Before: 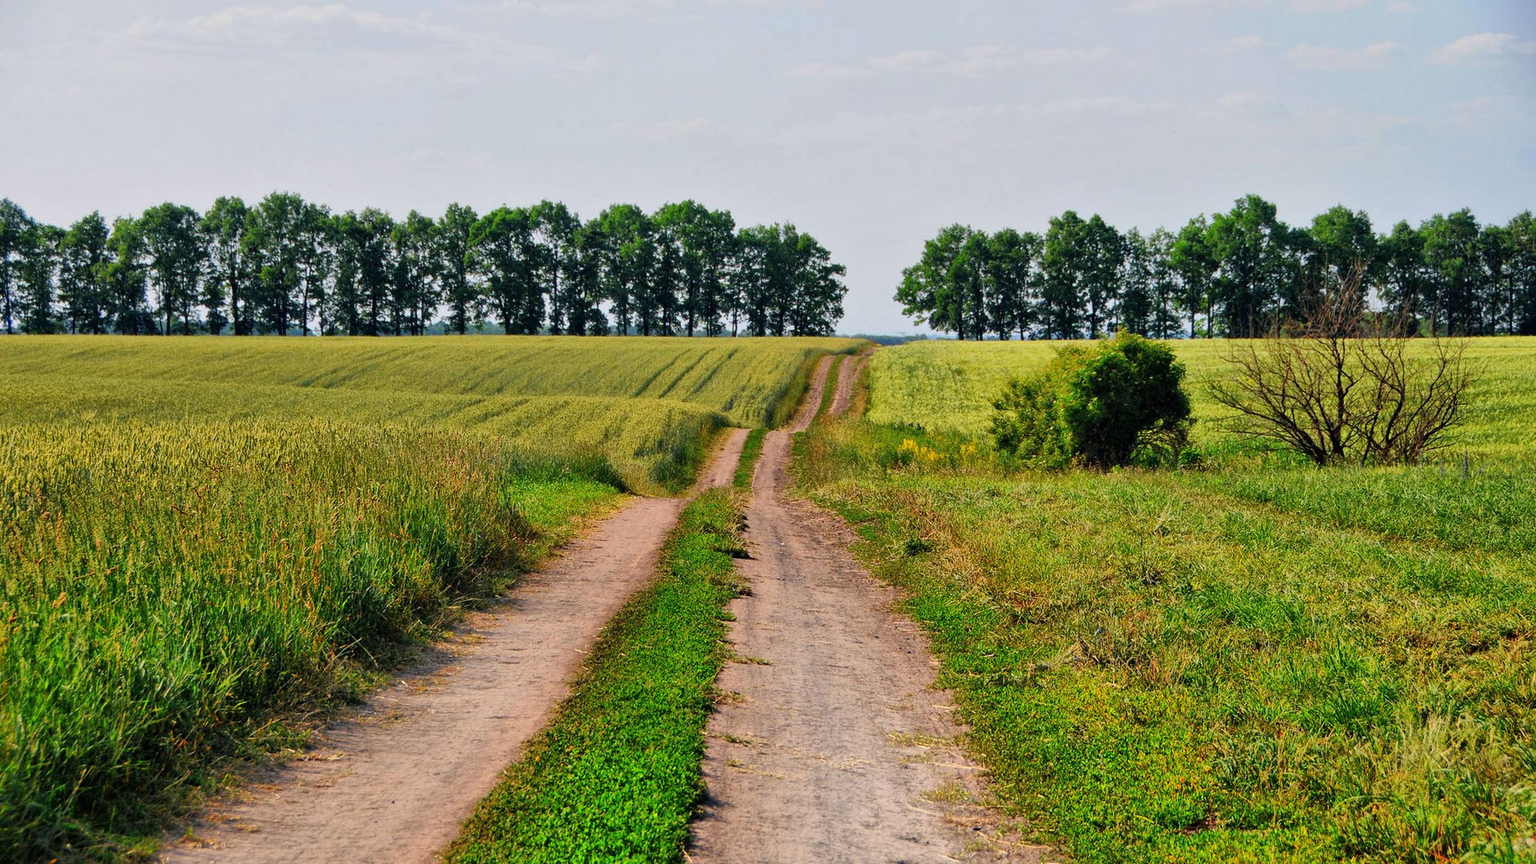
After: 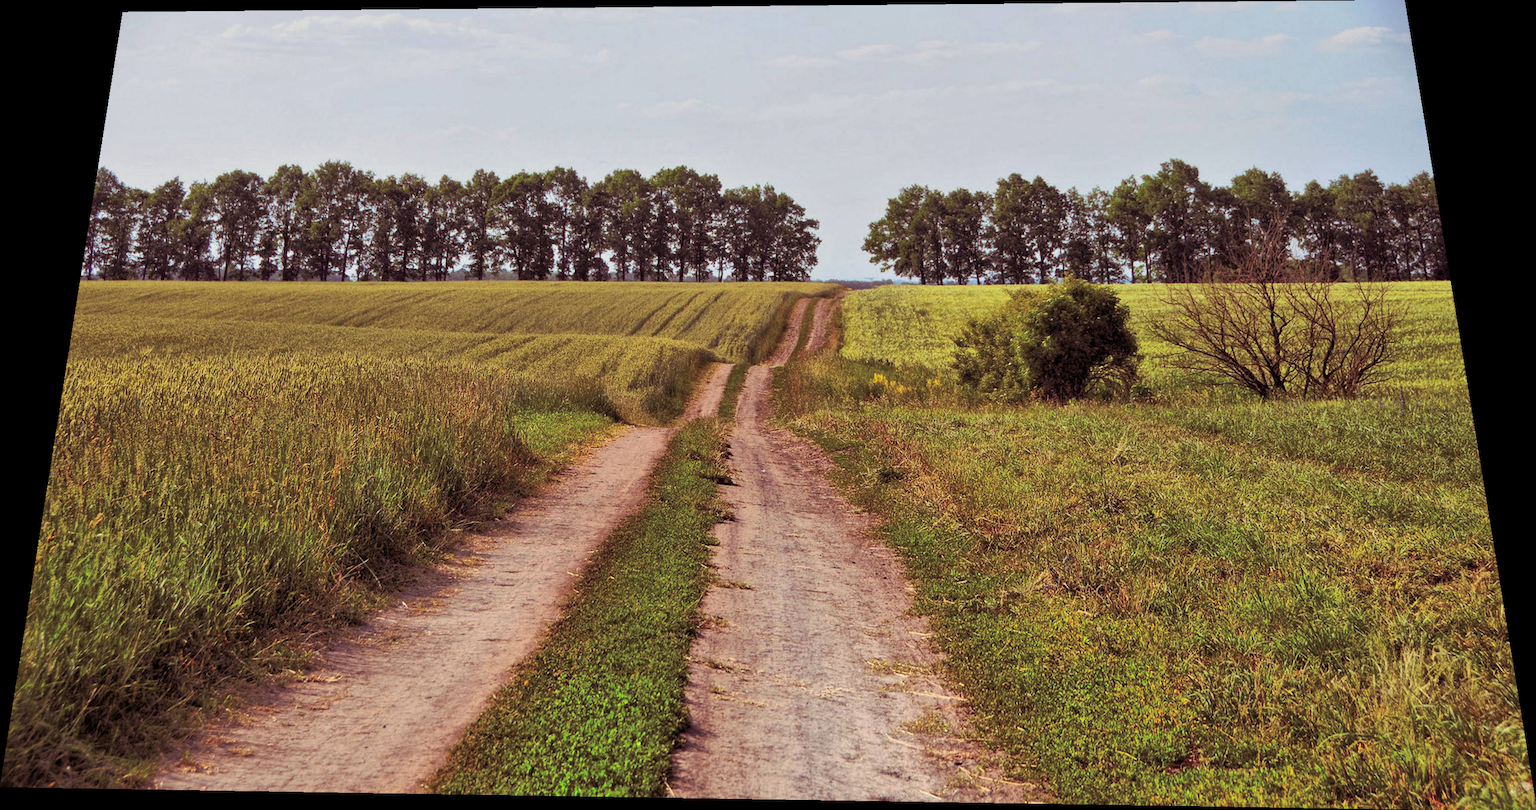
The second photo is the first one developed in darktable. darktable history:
local contrast: highlights 100%, shadows 100%, detail 120%, midtone range 0.2
split-toning: on, module defaults
rgb curve: curves: ch0 [(0, 0) (0.072, 0.166) (0.217, 0.293) (0.414, 0.42) (1, 1)], compensate middle gray true, preserve colors basic power
rotate and perspective: rotation 0.128°, lens shift (vertical) -0.181, lens shift (horizontal) -0.044, shear 0.001, automatic cropping off
